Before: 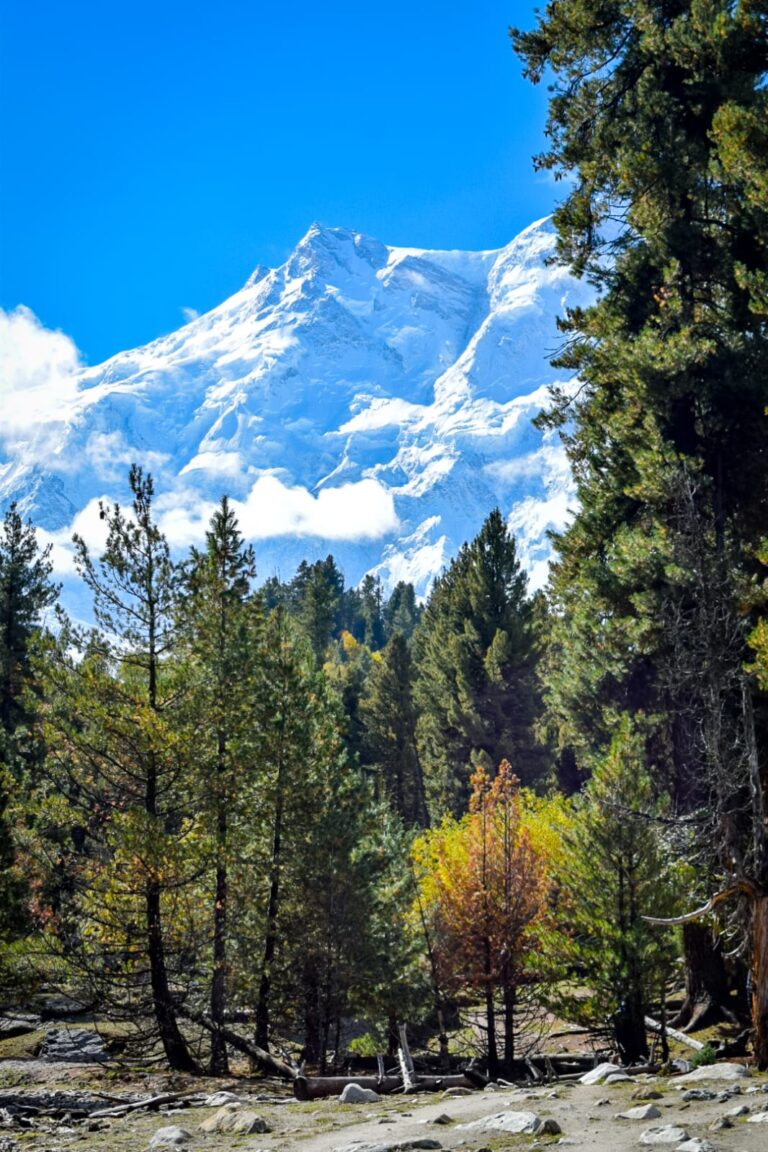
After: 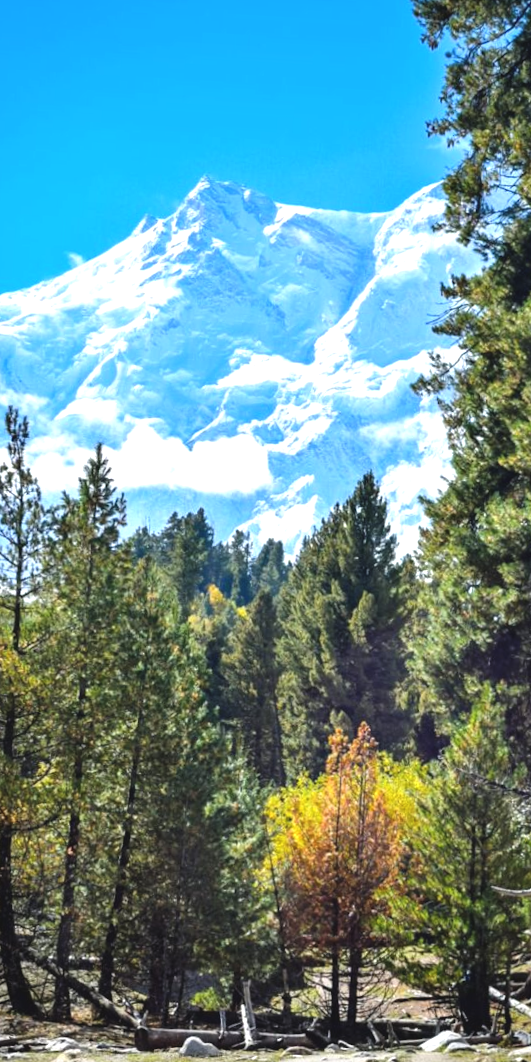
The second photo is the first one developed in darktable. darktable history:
crop and rotate: angle -3.27°, left 14.277%, top 0.028%, right 10.766%, bottom 0.028%
exposure: black level correction -0.005, exposure 0.622 EV, compensate highlight preservation false
